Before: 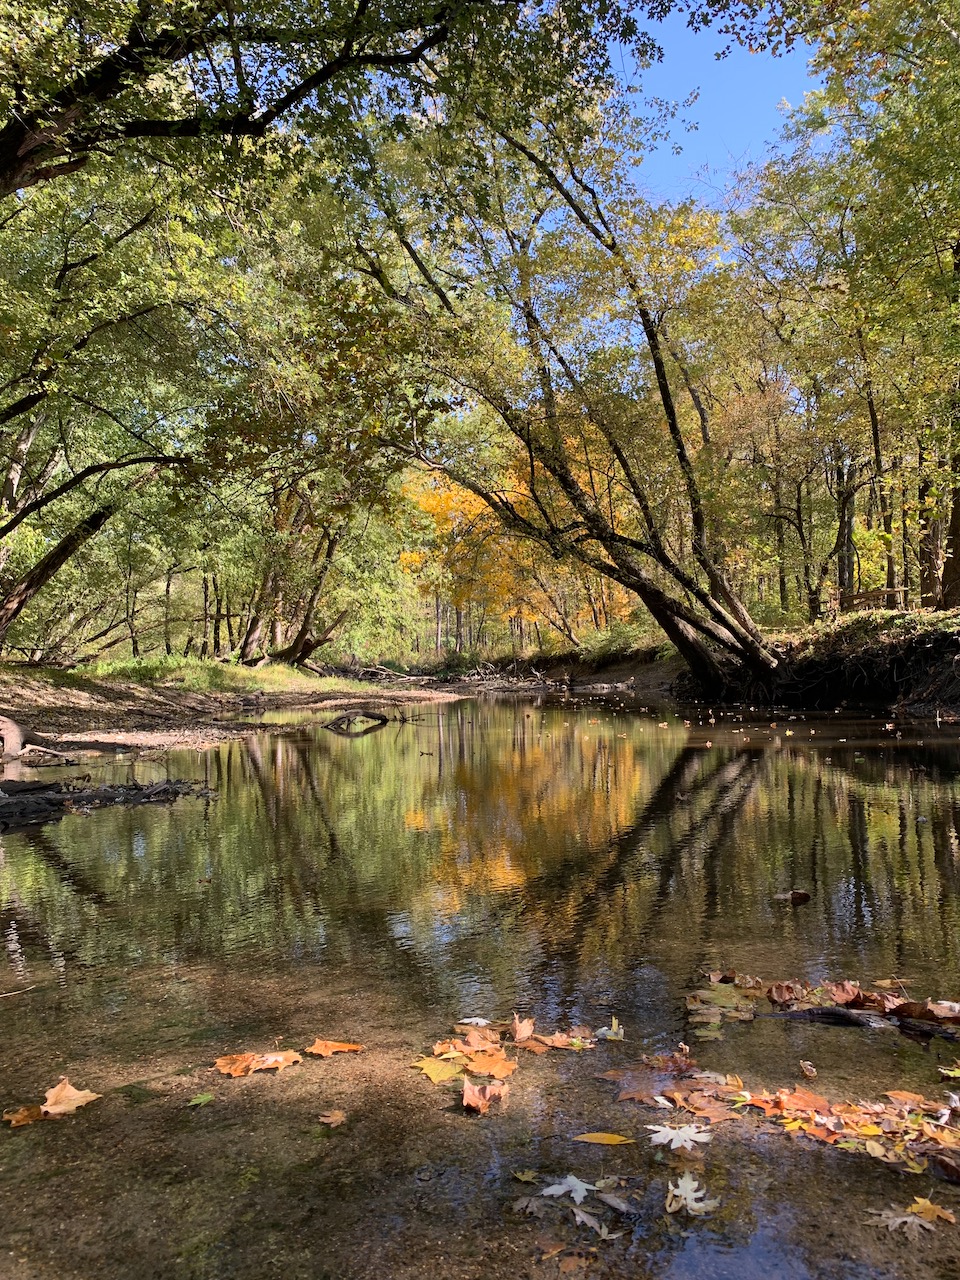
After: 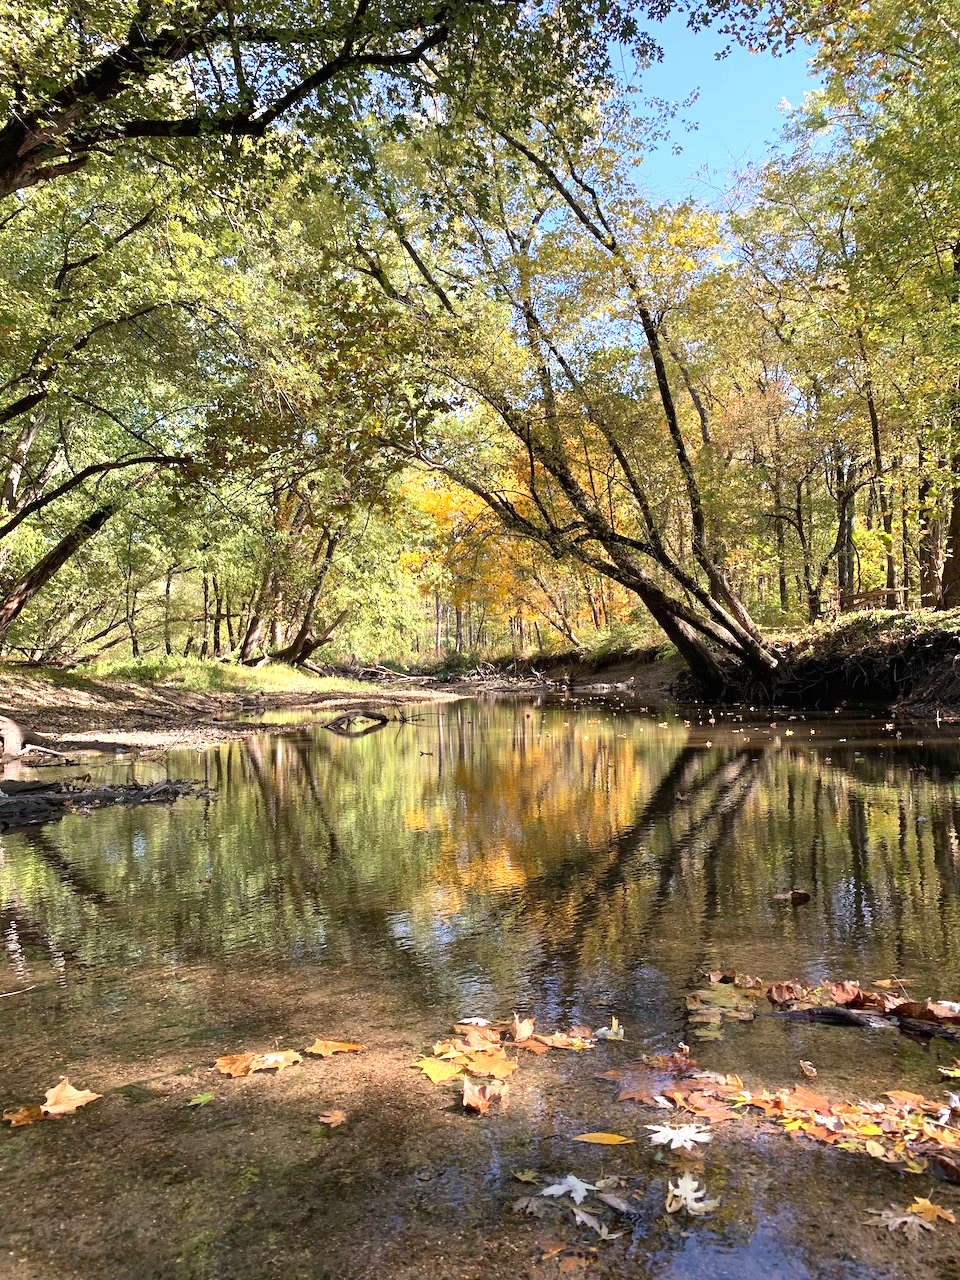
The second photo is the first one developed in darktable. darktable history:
exposure: black level correction 0, exposure 0.691 EV, compensate highlight preservation false
